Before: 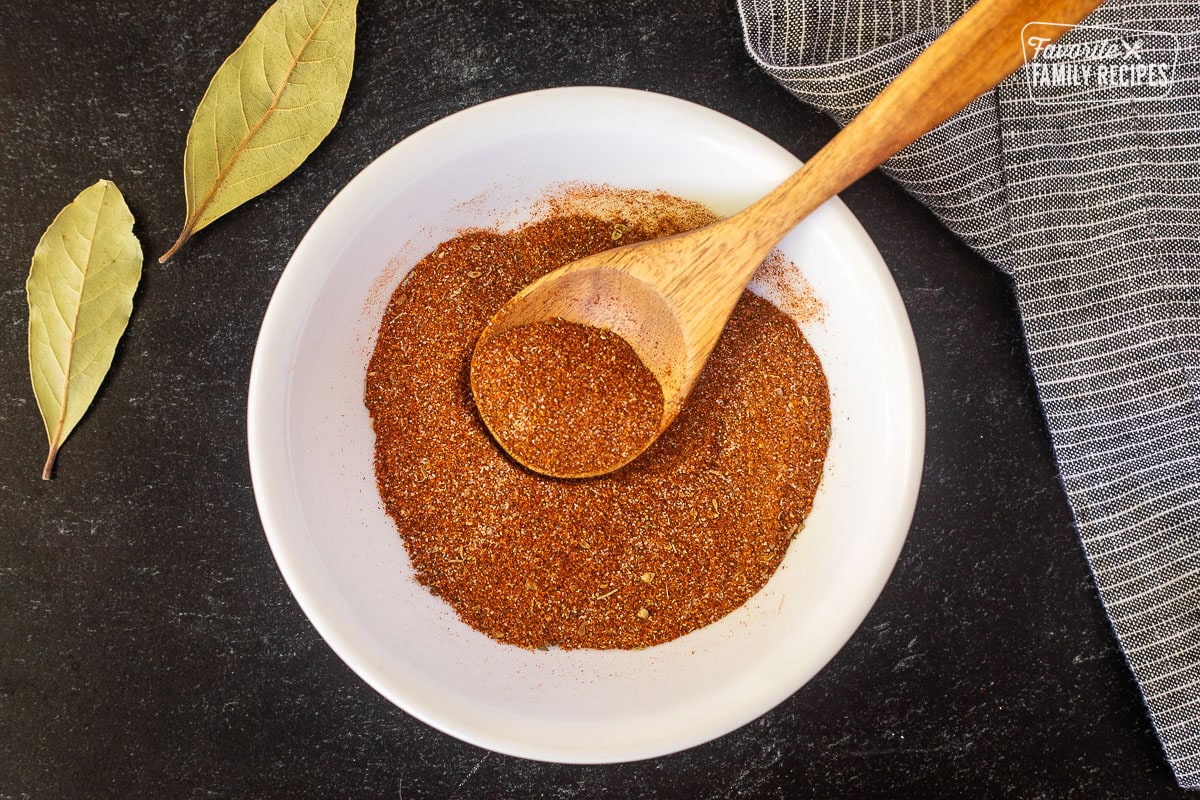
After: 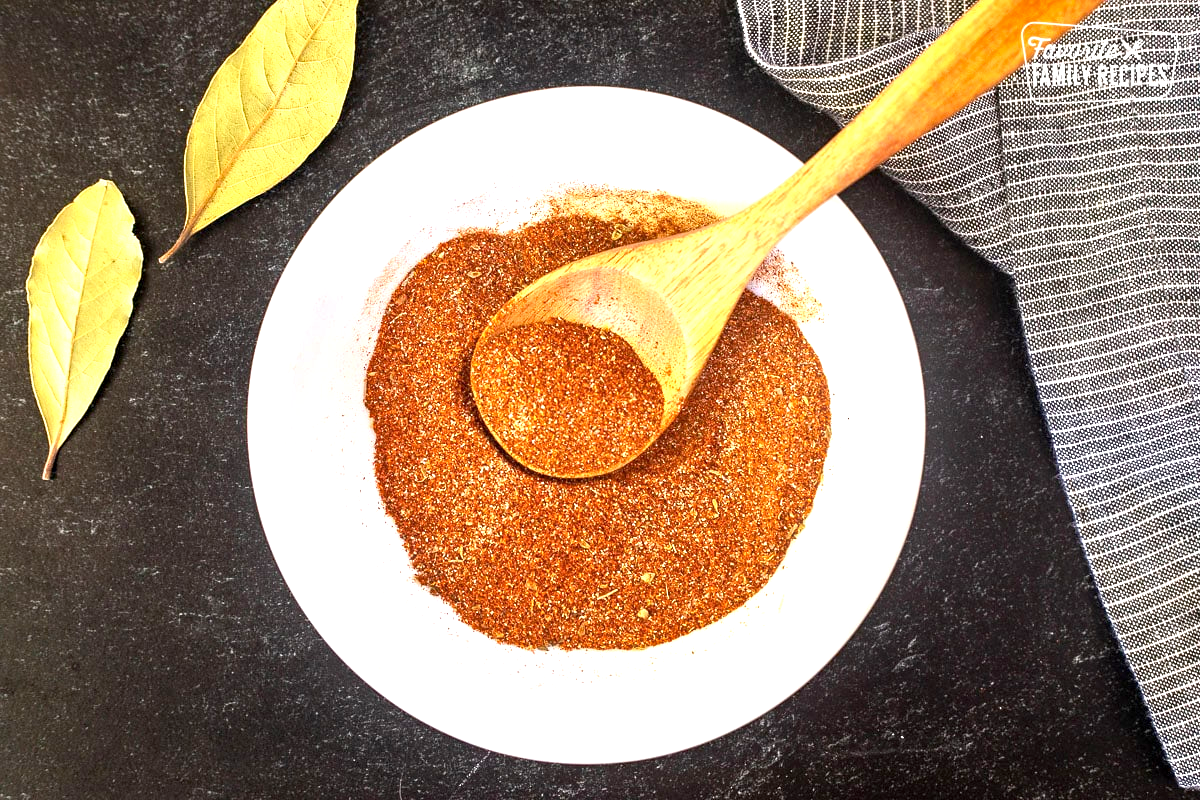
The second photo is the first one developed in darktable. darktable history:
haze removal: compatibility mode true, adaptive false
exposure: black level correction 0.001, exposure 1.053 EV, compensate exposure bias true, compensate highlight preservation false
